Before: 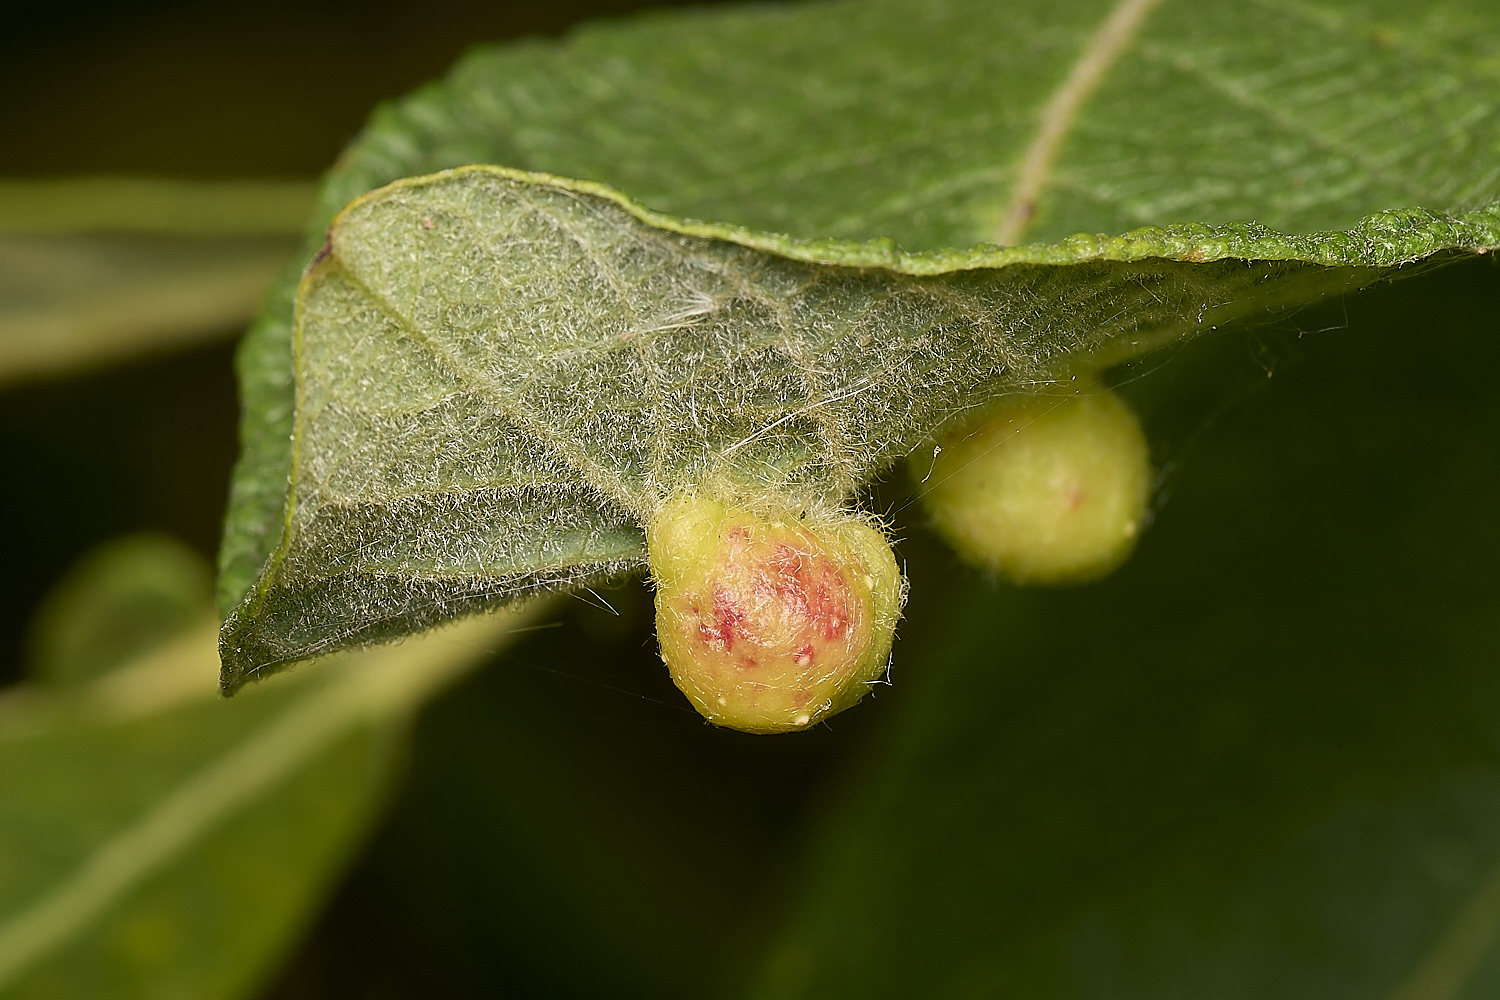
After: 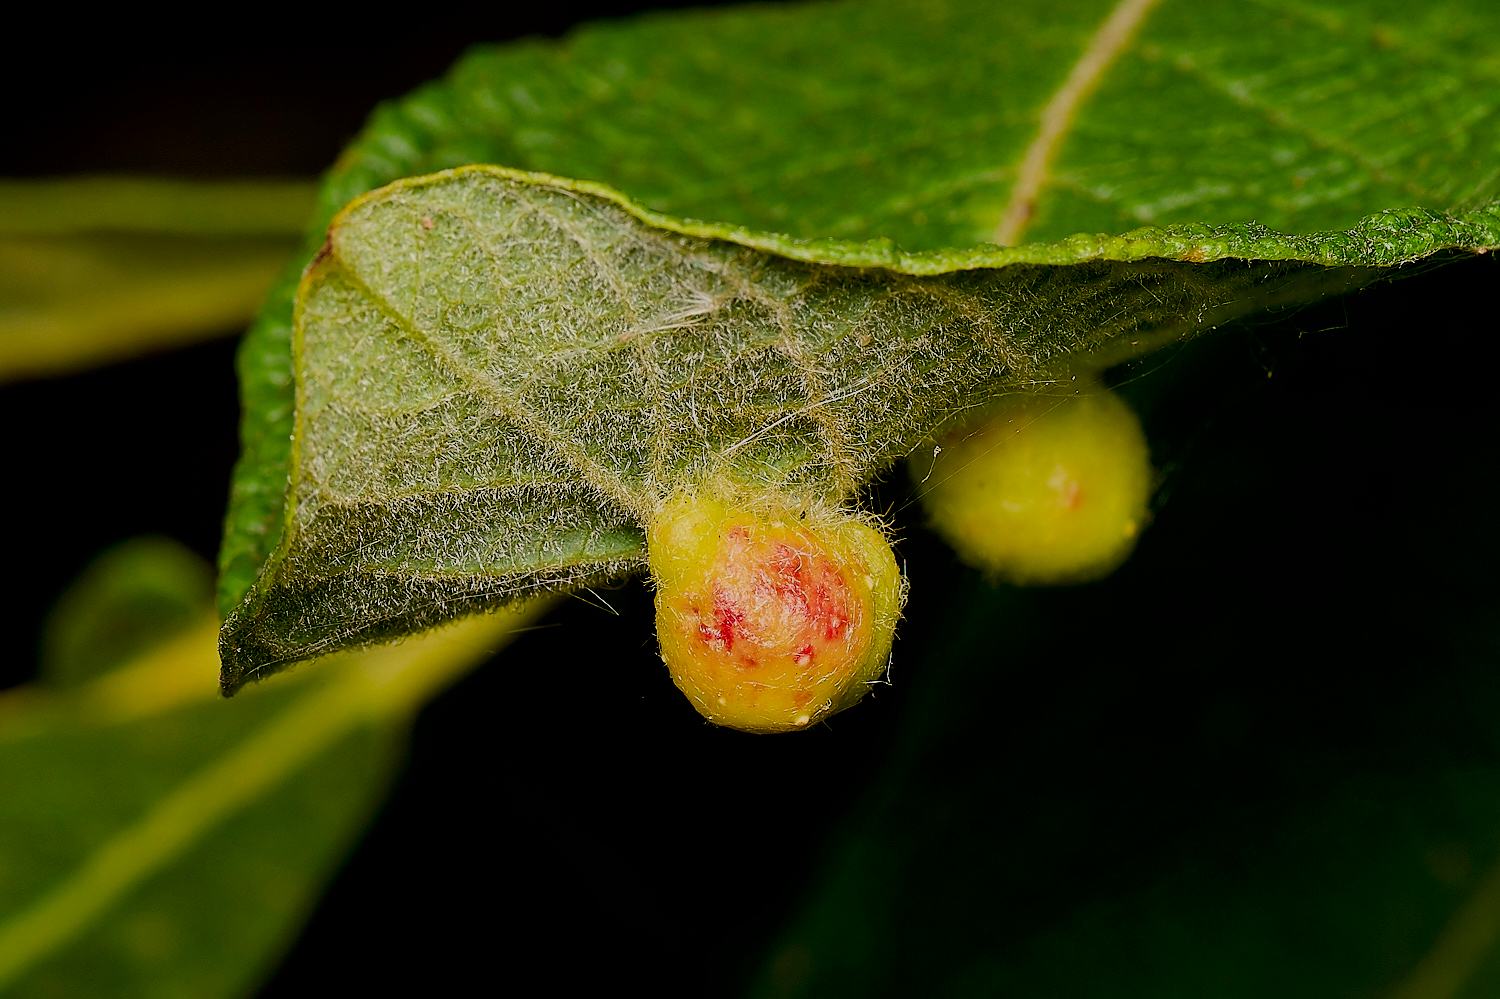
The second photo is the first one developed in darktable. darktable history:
color balance: lift [1, 1, 0.999, 1.001], gamma [1, 1.003, 1.005, 0.995], gain [1, 0.992, 0.988, 1.012], contrast 5%, output saturation 110%
crop: bottom 0.071%
contrast brightness saturation: contrast 0.07, brightness -0.13, saturation 0.06
filmic rgb: black relative exposure -7.65 EV, white relative exposure 4.56 EV, hardness 3.61
exposure: black level correction 0.007, exposure 0.093 EV, compensate highlight preservation false
